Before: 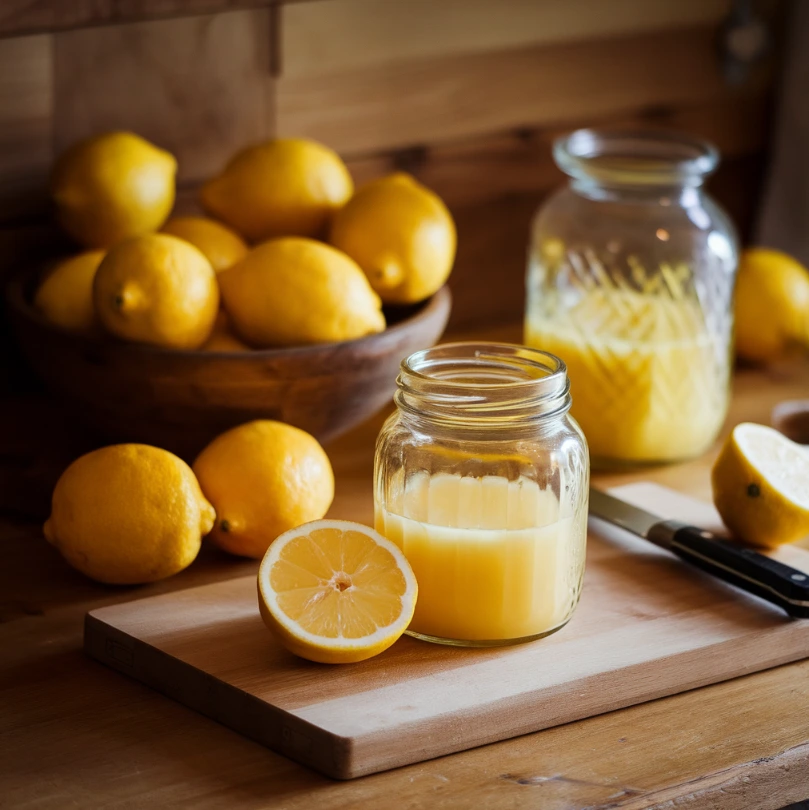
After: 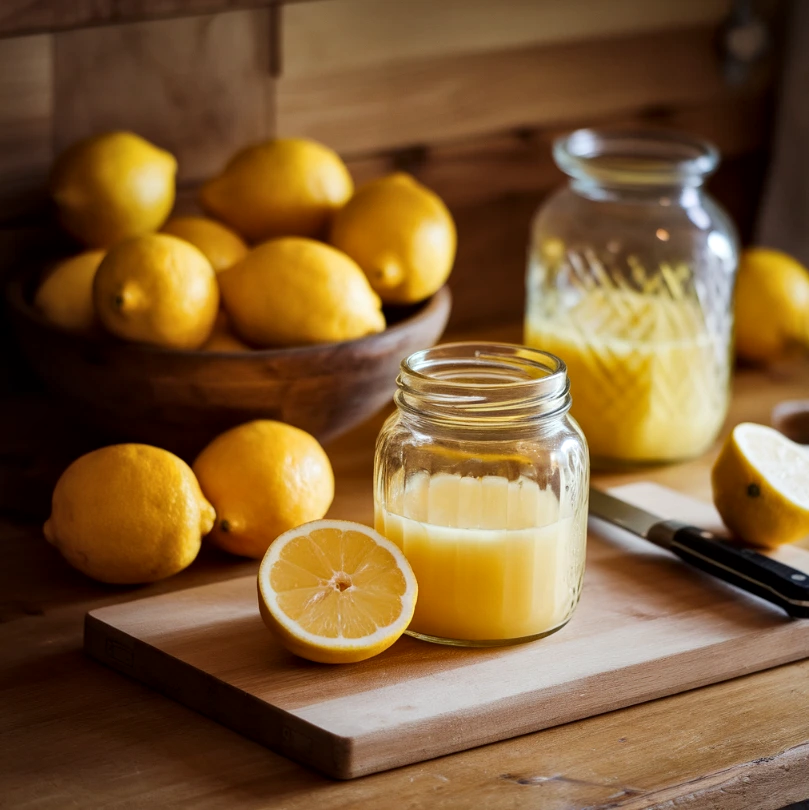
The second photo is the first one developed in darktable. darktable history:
local contrast: mode bilateral grid, contrast 31, coarseness 26, midtone range 0.2
